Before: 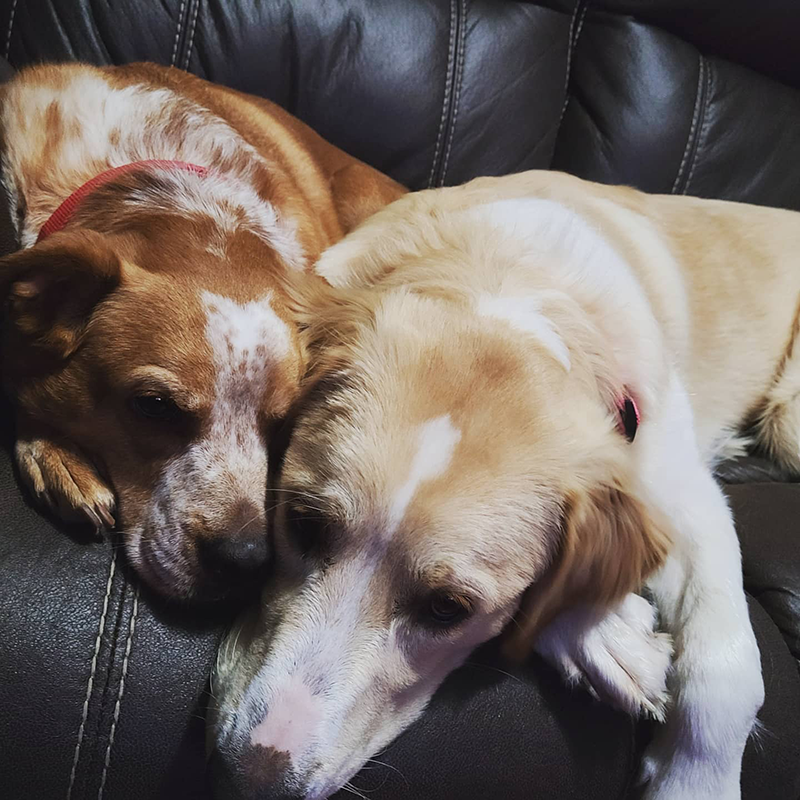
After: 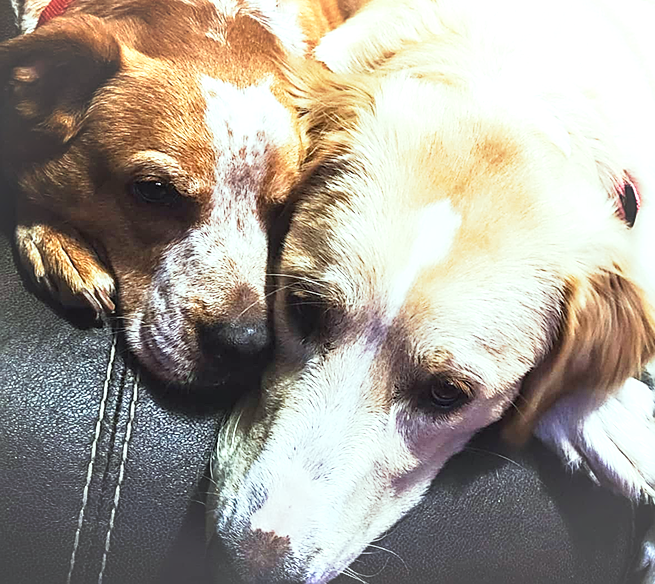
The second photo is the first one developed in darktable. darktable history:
crop: top 26.97%, right 18.048%
color correction: highlights a* -6.78, highlights b* 0.5
tone curve: curves: ch0 [(0, 0) (0.051, 0.027) (0.096, 0.071) (0.241, 0.247) (0.455, 0.52) (0.594, 0.692) (0.715, 0.845) (0.84, 0.936) (1, 1)]; ch1 [(0, 0) (0.1, 0.038) (0.318, 0.243) (0.399, 0.351) (0.478, 0.469) (0.499, 0.499) (0.534, 0.549) (0.565, 0.605) (0.601, 0.644) (0.666, 0.701) (1, 1)]; ch2 [(0, 0) (0.453, 0.45) (0.479, 0.483) (0.504, 0.499) (0.52, 0.508) (0.561, 0.573) (0.592, 0.617) (0.824, 0.815) (1, 1)], preserve colors none
exposure: black level correction 0, exposure 1 EV, compensate exposure bias true, compensate highlight preservation false
local contrast: on, module defaults
vignetting: fall-off start 79.17%, brightness 0.046, saturation 0.003, width/height ratio 1.327
sharpen: on, module defaults
